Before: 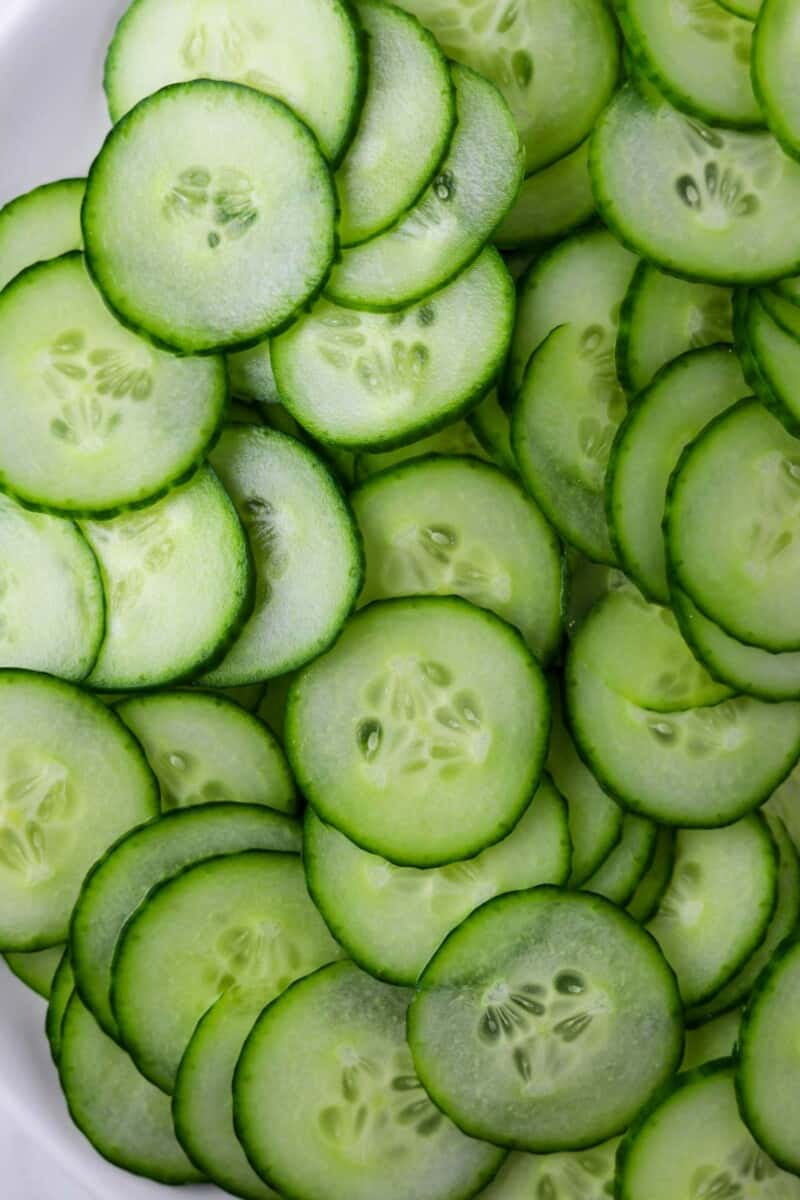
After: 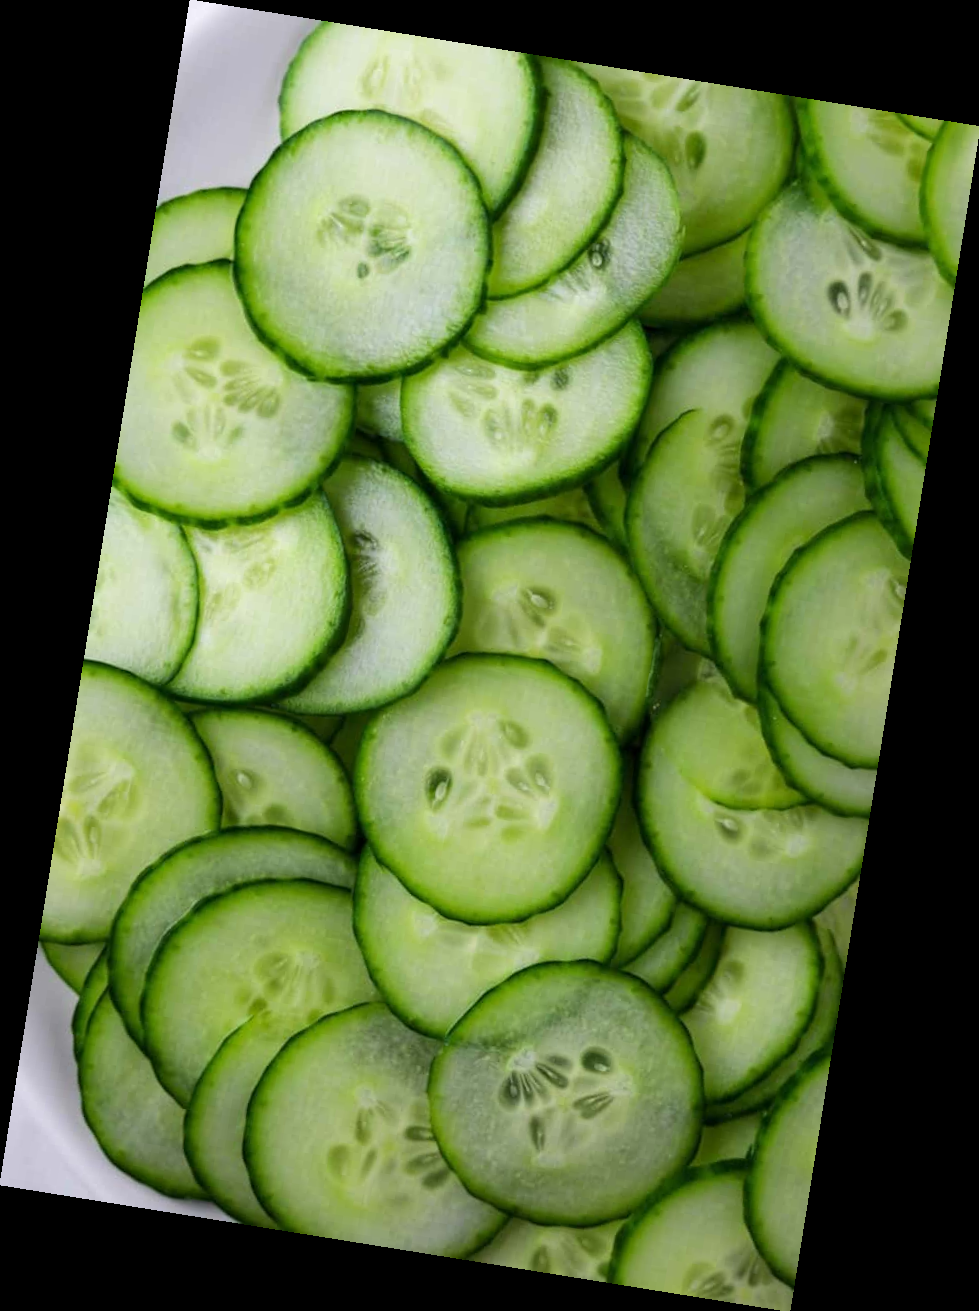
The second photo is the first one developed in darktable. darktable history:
white balance: emerald 1
rotate and perspective: rotation 9.12°, automatic cropping off
